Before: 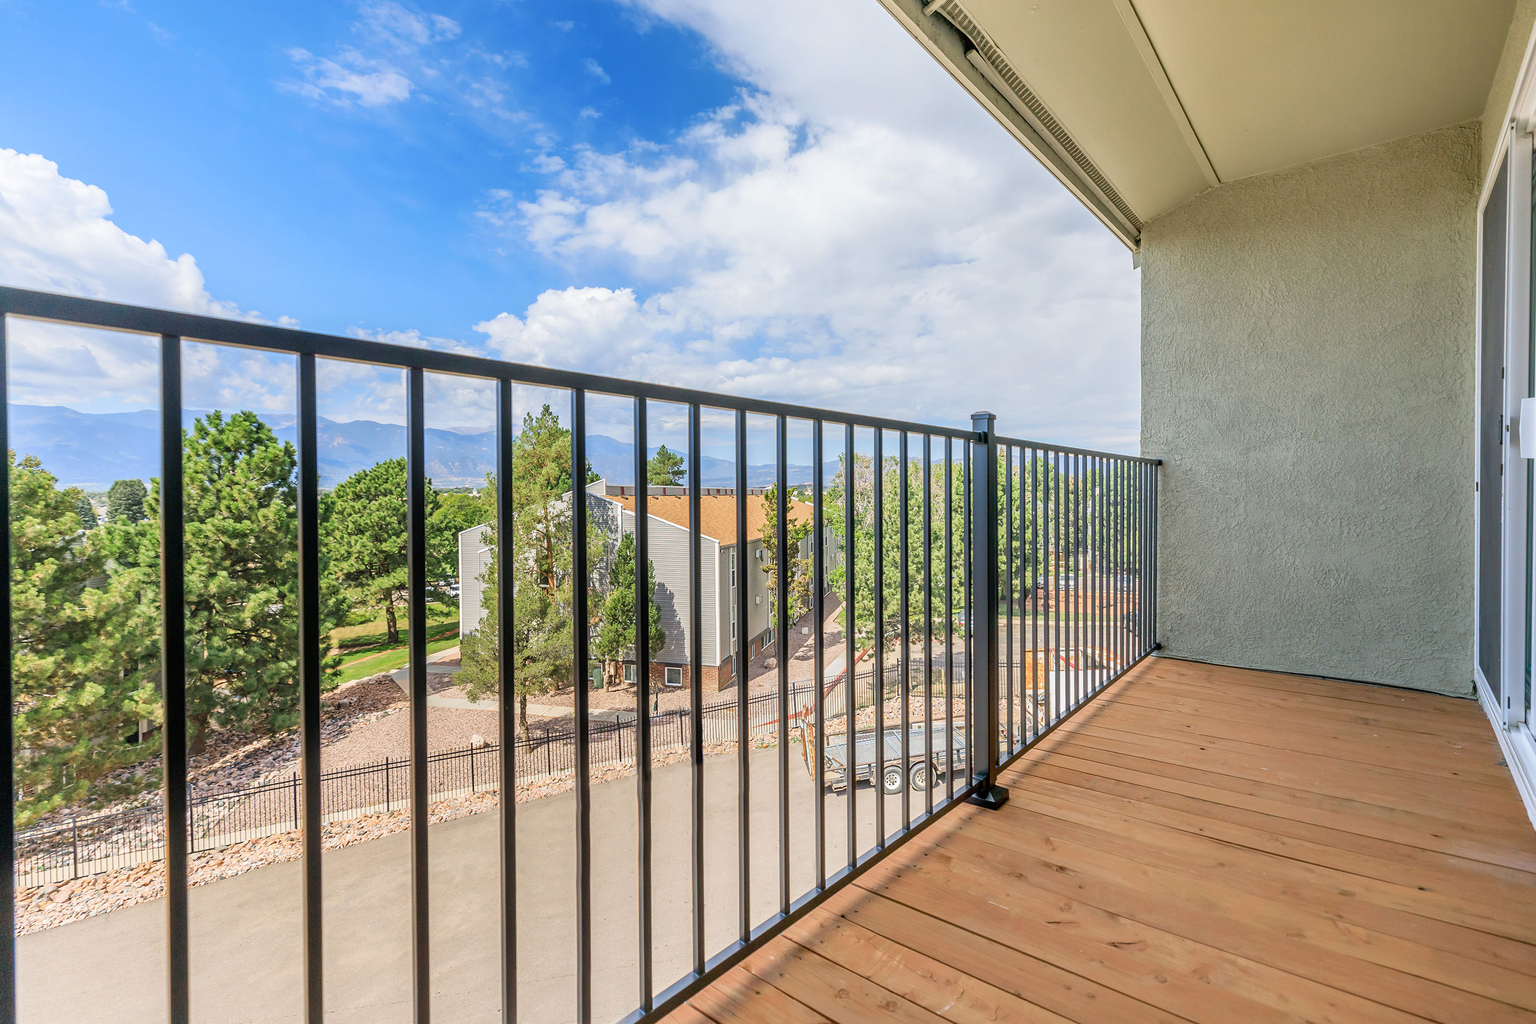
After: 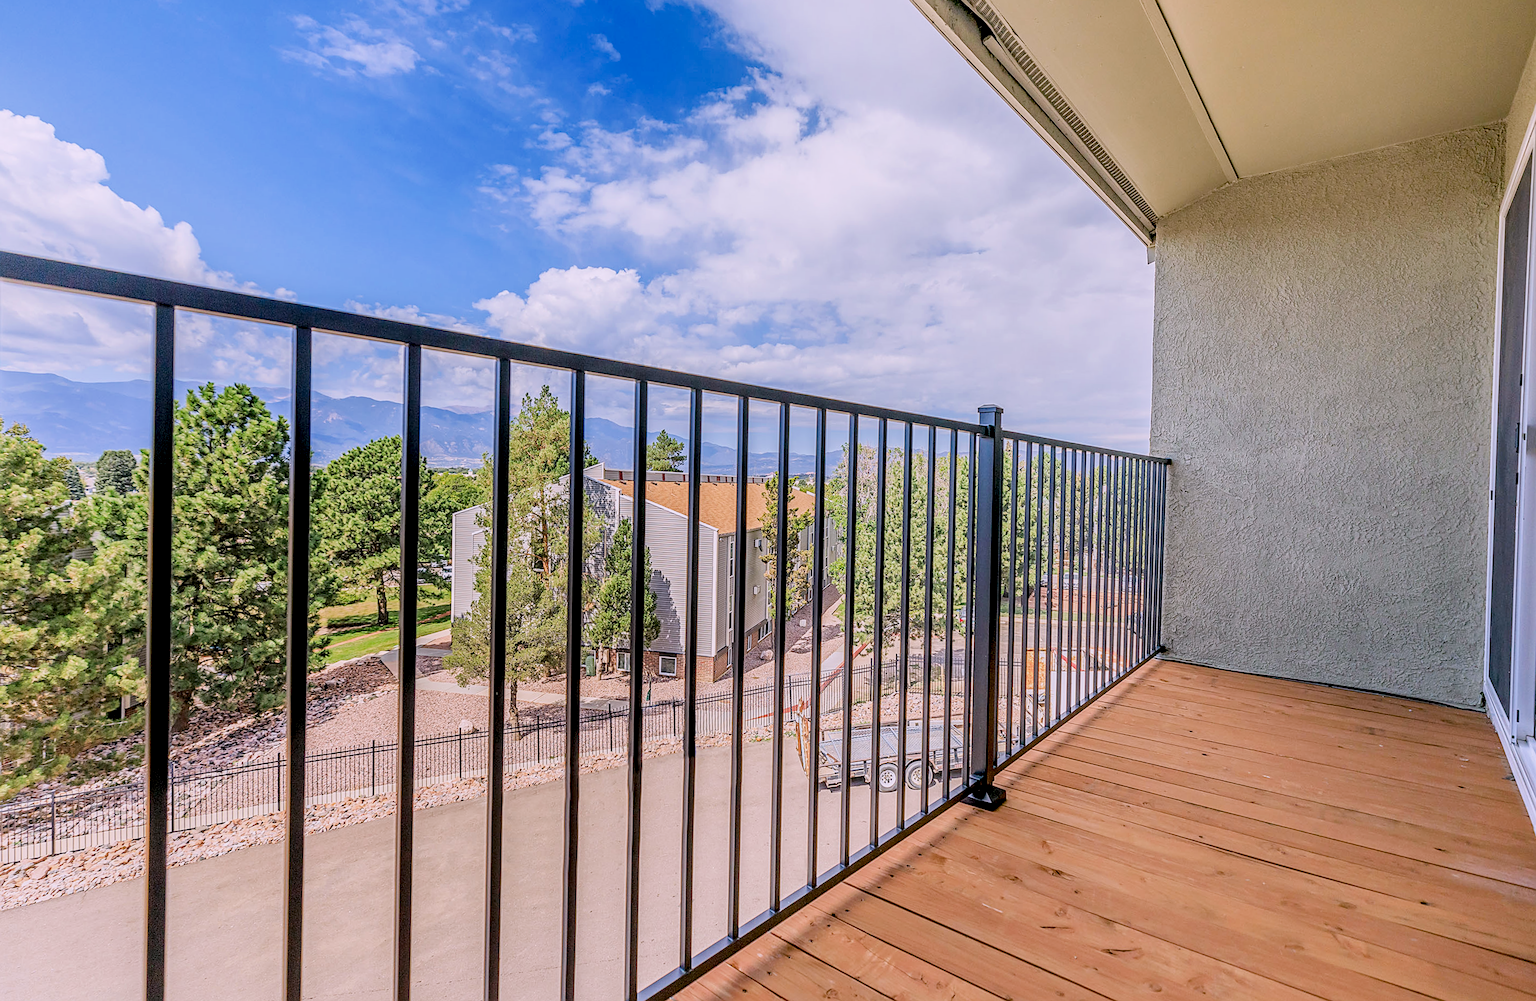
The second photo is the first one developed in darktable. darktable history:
rotate and perspective: rotation 1.57°, crop left 0.018, crop right 0.982, crop top 0.039, crop bottom 0.961
levels: levels [0, 0.478, 1]
haze removal: strength 0.29, distance 0.25, compatibility mode true, adaptive false
local contrast: detail 154%
filmic rgb: black relative exposure -7.65 EV, white relative exposure 4.56 EV, hardness 3.61
sharpen: on, module defaults
contrast equalizer: octaves 7, y [[0.6 ×6], [0.55 ×6], [0 ×6], [0 ×6], [0 ×6]], mix -0.2
white balance: red 1.066, blue 1.119
